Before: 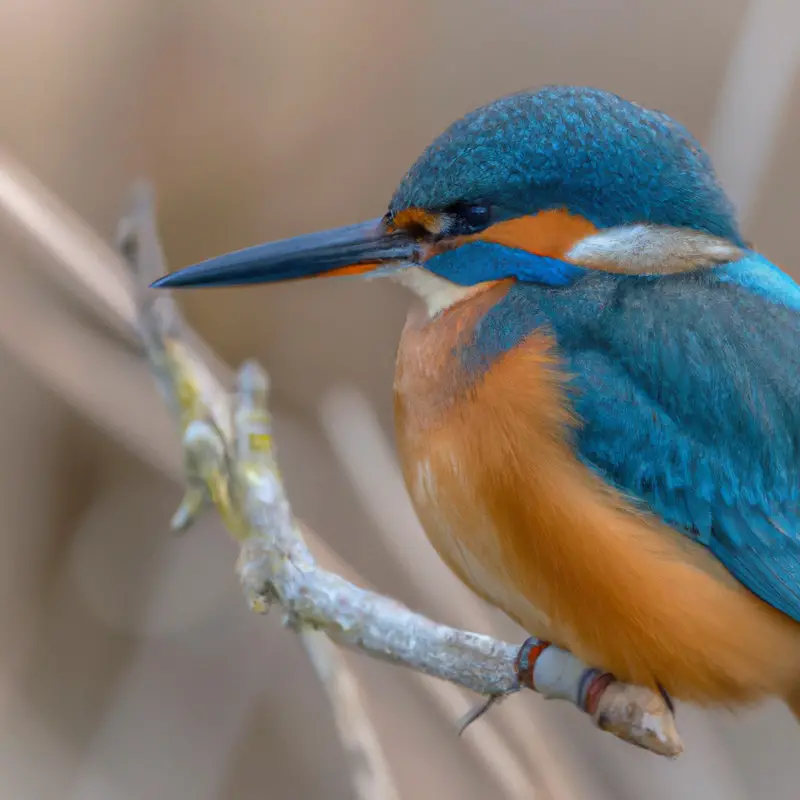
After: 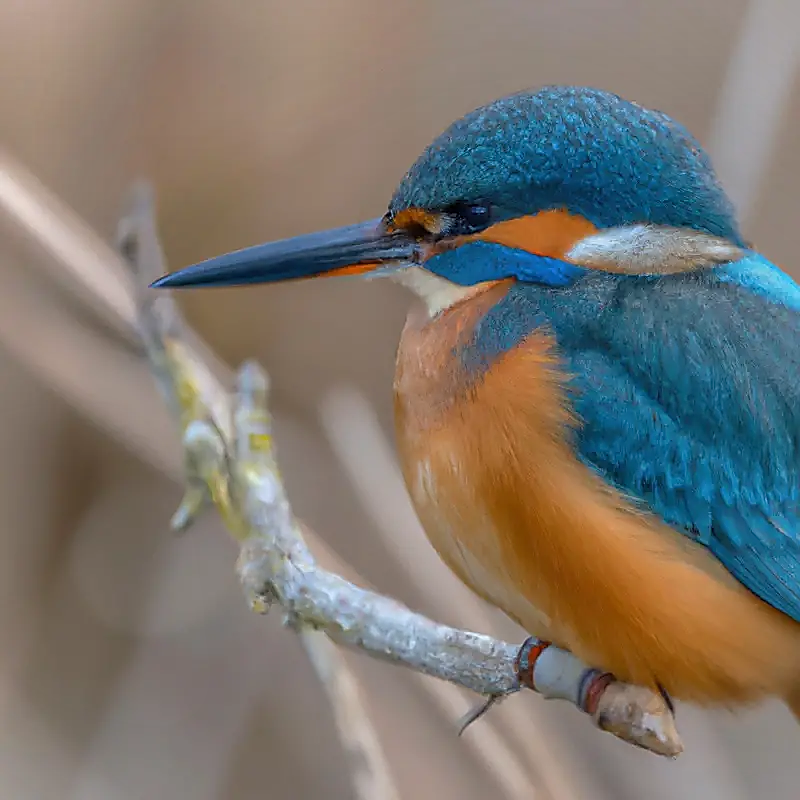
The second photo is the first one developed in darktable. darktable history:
sharpen: radius 1.403, amount 1.25, threshold 0.776
shadows and highlights: radius 103.22, shadows 50.44, highlights -64.31, soften with gaussian
